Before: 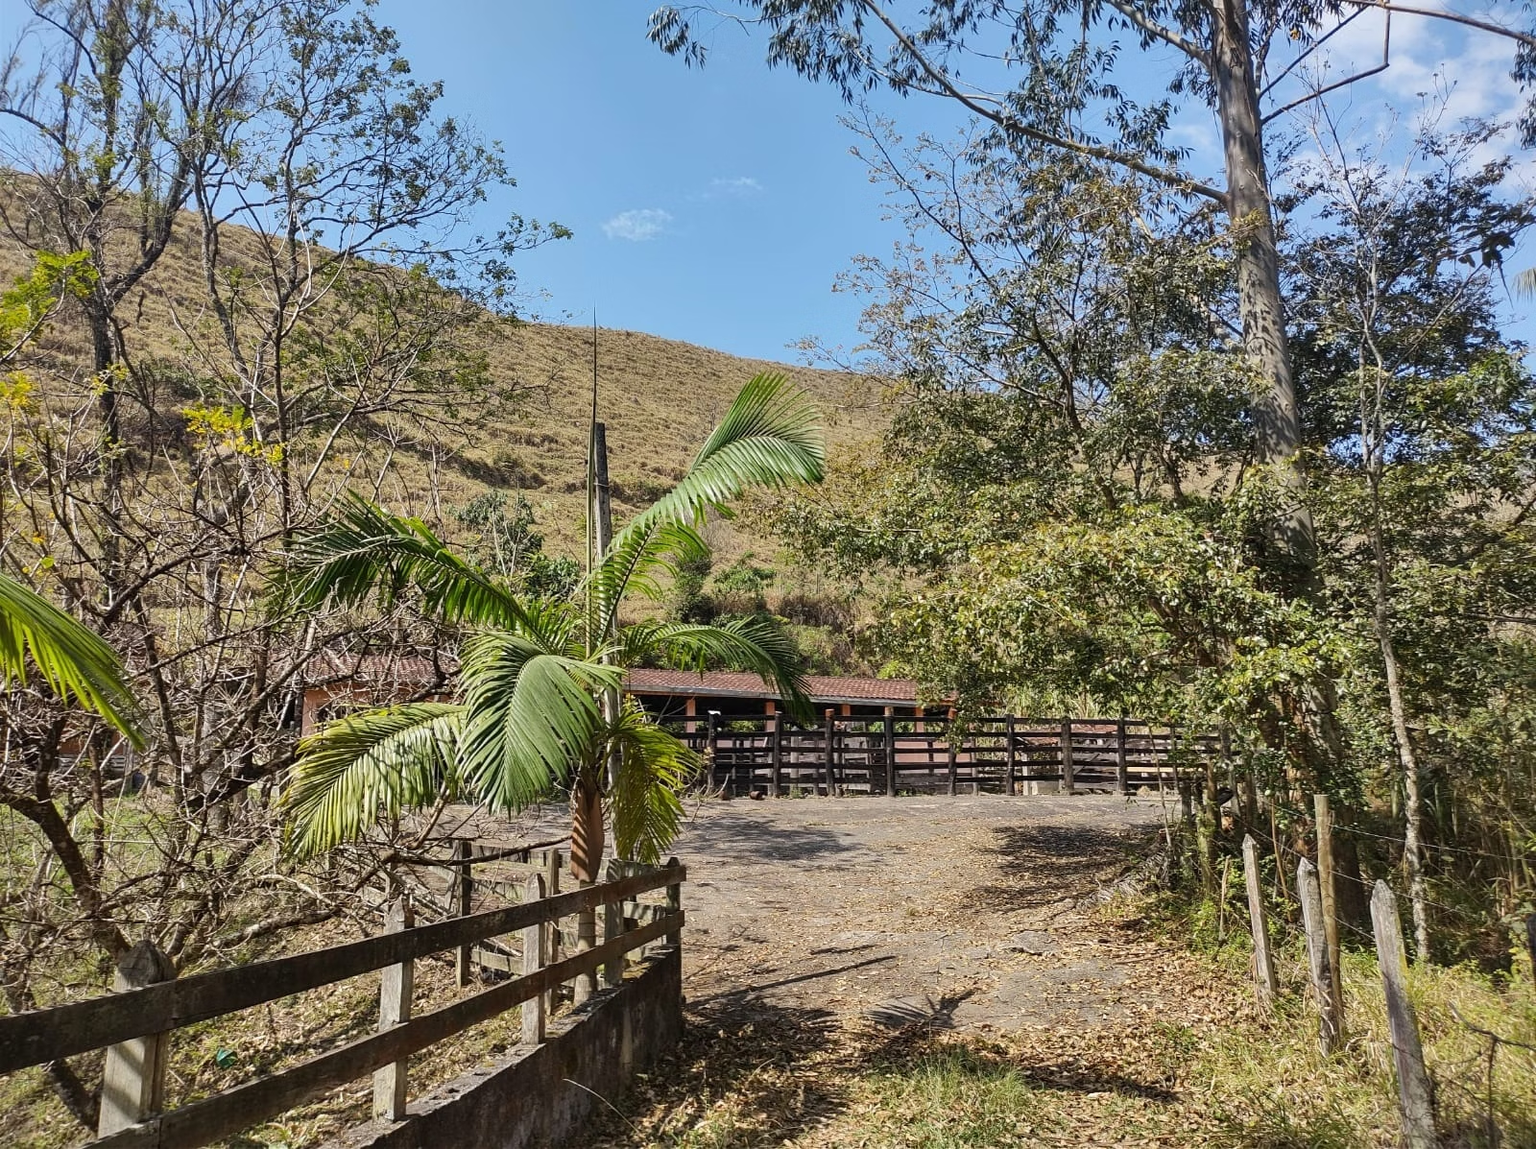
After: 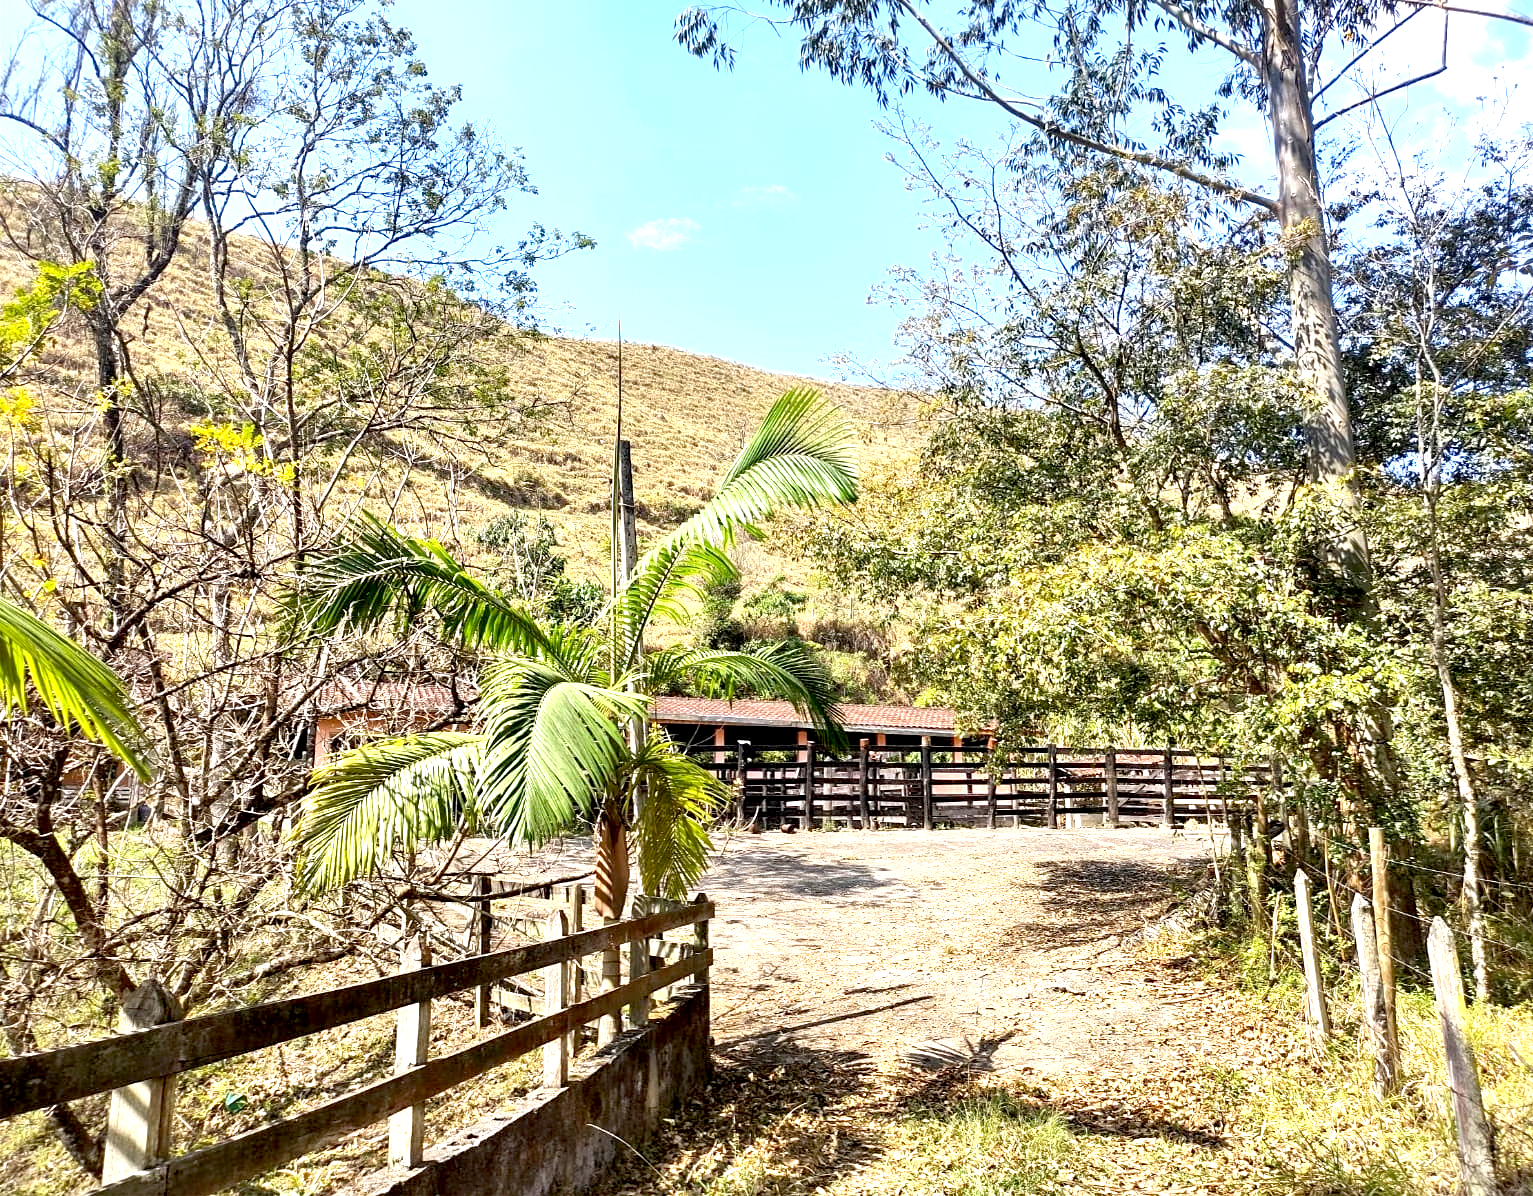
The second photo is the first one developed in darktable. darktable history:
tone equalizer: on, module defaults
crop: right 4.134%, bottom 0.04%
exposure: black level correction 0.009, exposure 1.415 EV, compensate highlight preservation false
